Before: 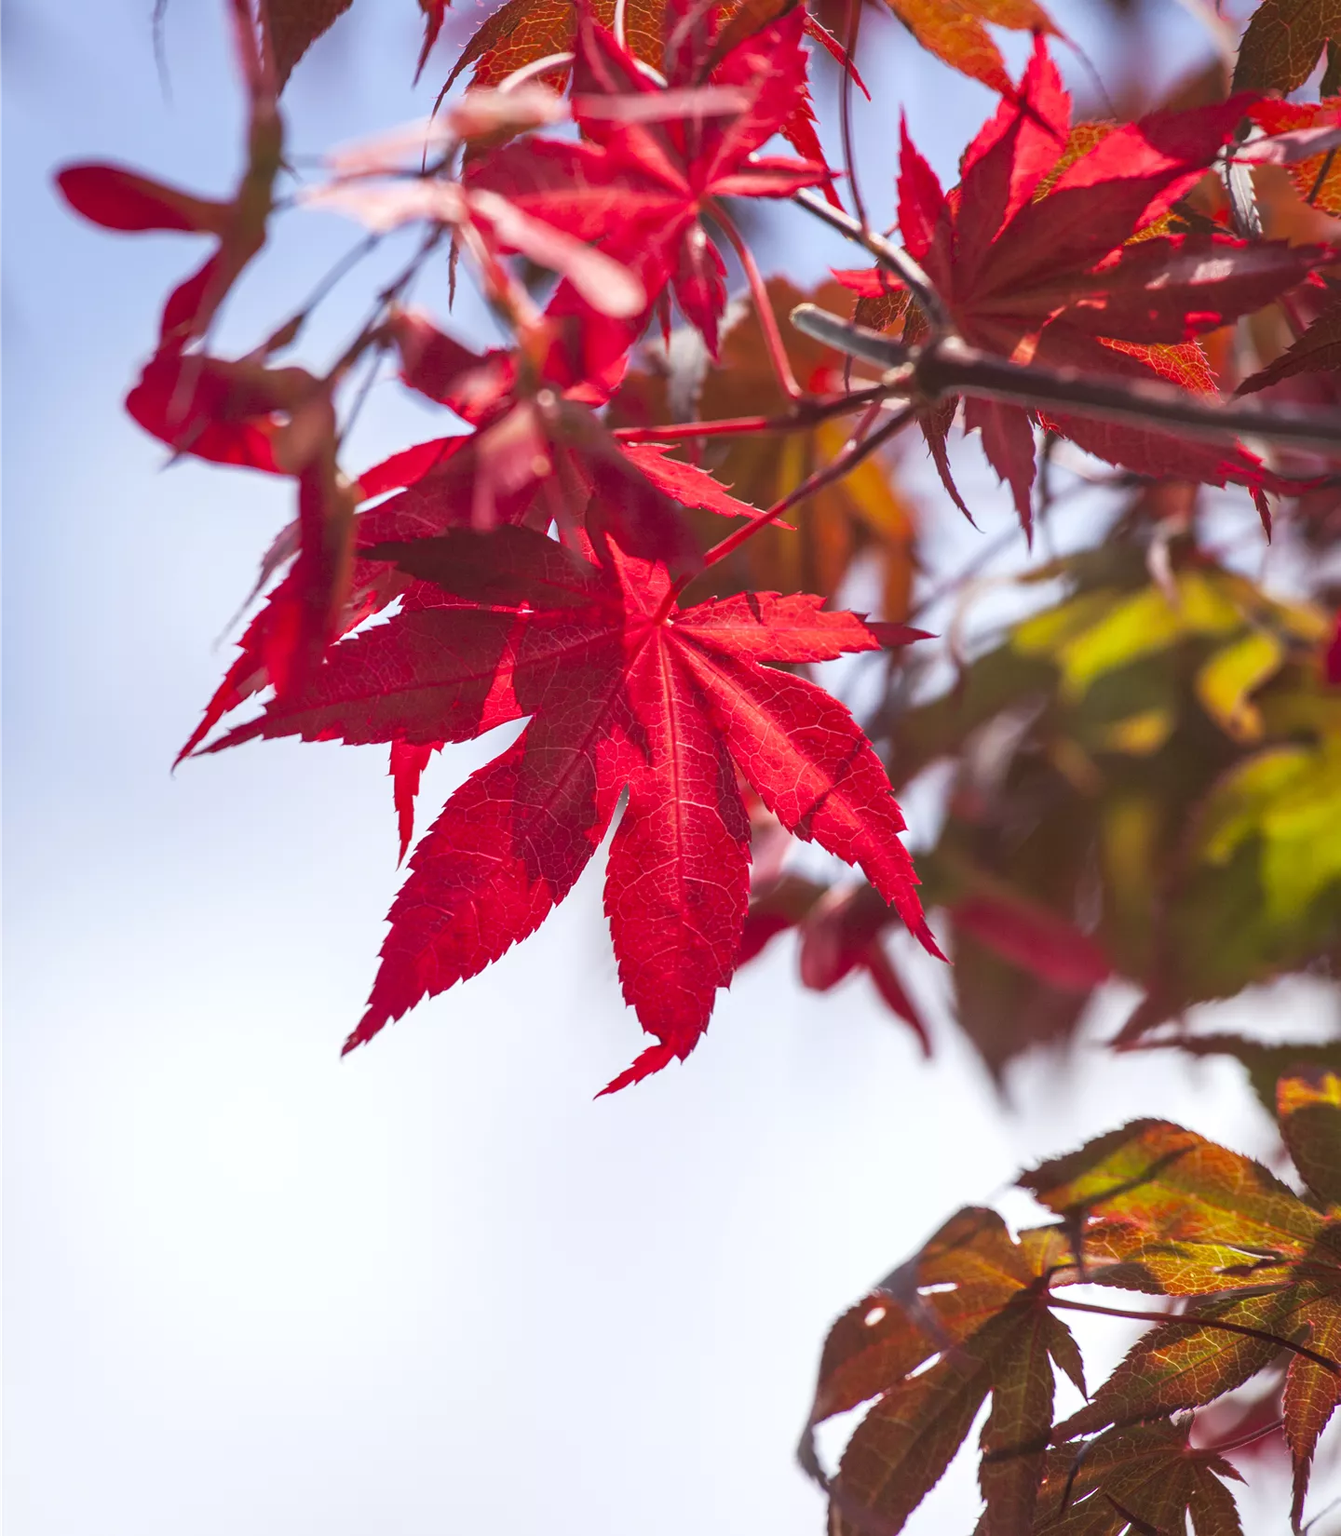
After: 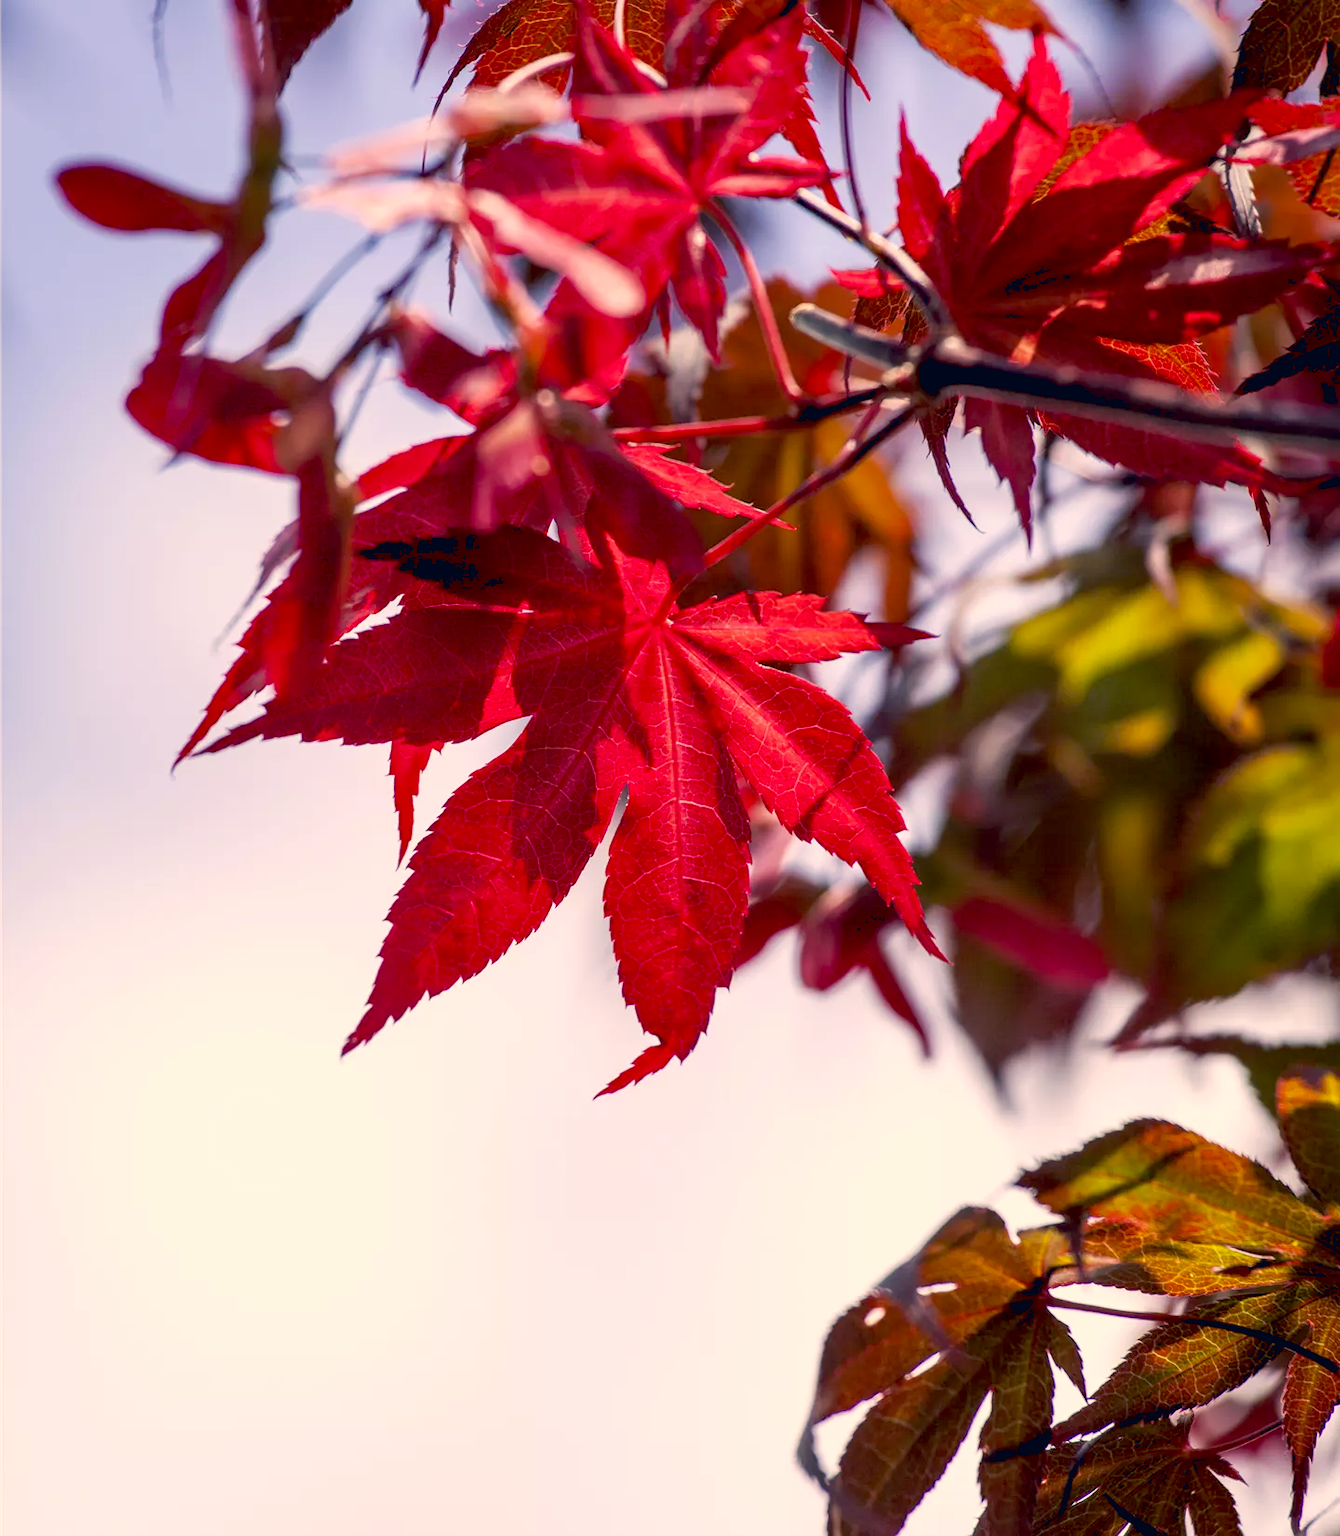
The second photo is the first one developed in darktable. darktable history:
exposure: black level correction 0.029, exposure -0.073 EV, compensate highlight preservation false
levels: levels [0, 0.492, 0.984]
color correction: highlights a* 10.32, highlights b* 14.66, shadows a* -9.59, shadows b* -15.02
